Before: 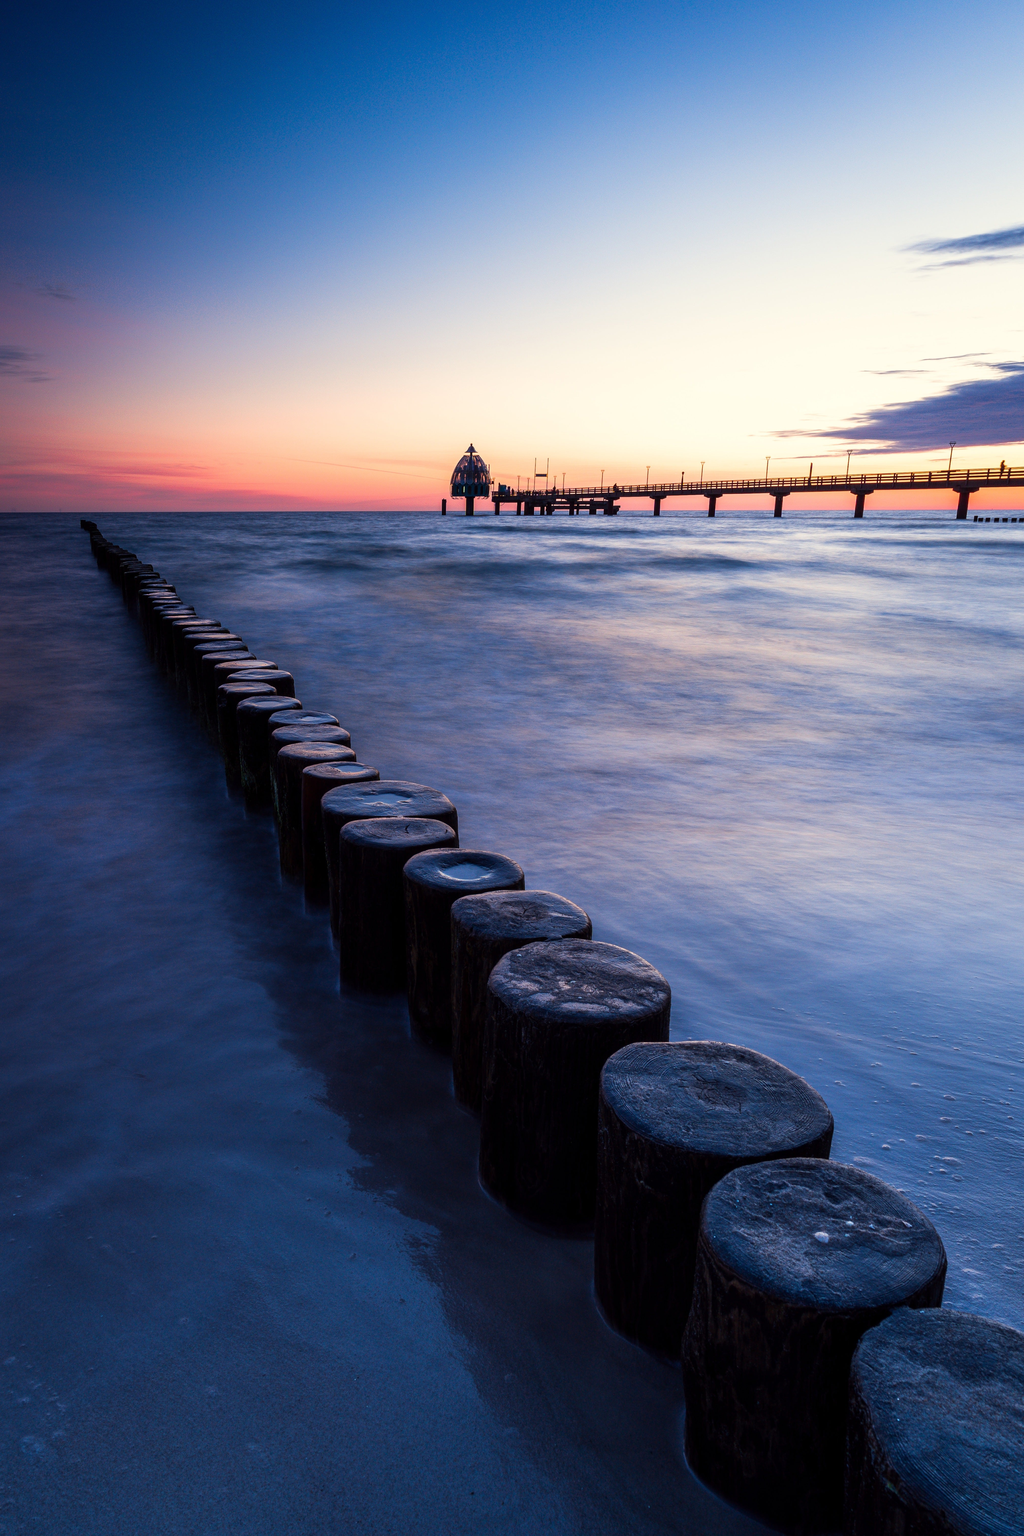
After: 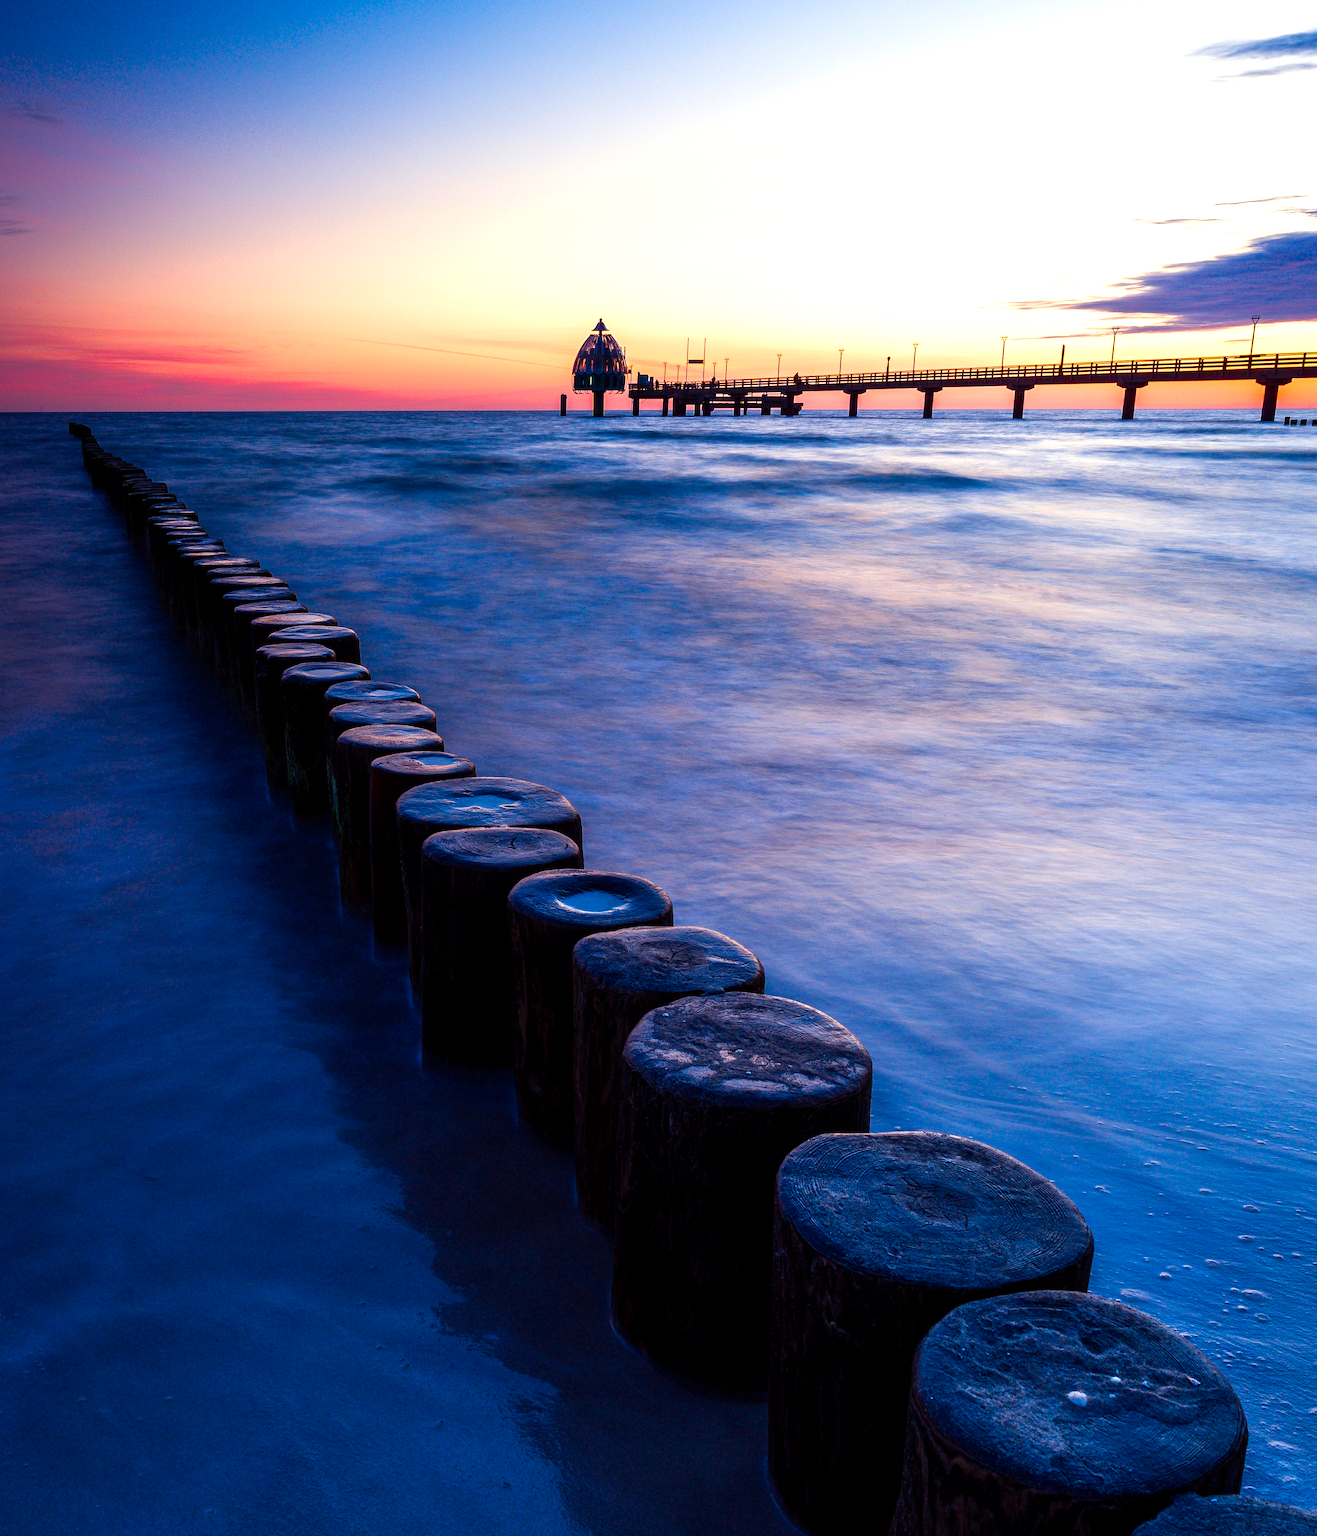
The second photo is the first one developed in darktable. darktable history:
crop and rotate: left 2.963%, top 13.668%, right 2.463%, bottom 12.843%
color balance rgb: perceptual saturation grading › global saturation 20%, perceptual saturation grading › highlights -25.203%, perceptual saturation grading › shadows 49.824%, perceptual brilliance grading › highlights 10.767%, perceptual brilliance grading › shadows -11.082%, global vibrance 42.037%
